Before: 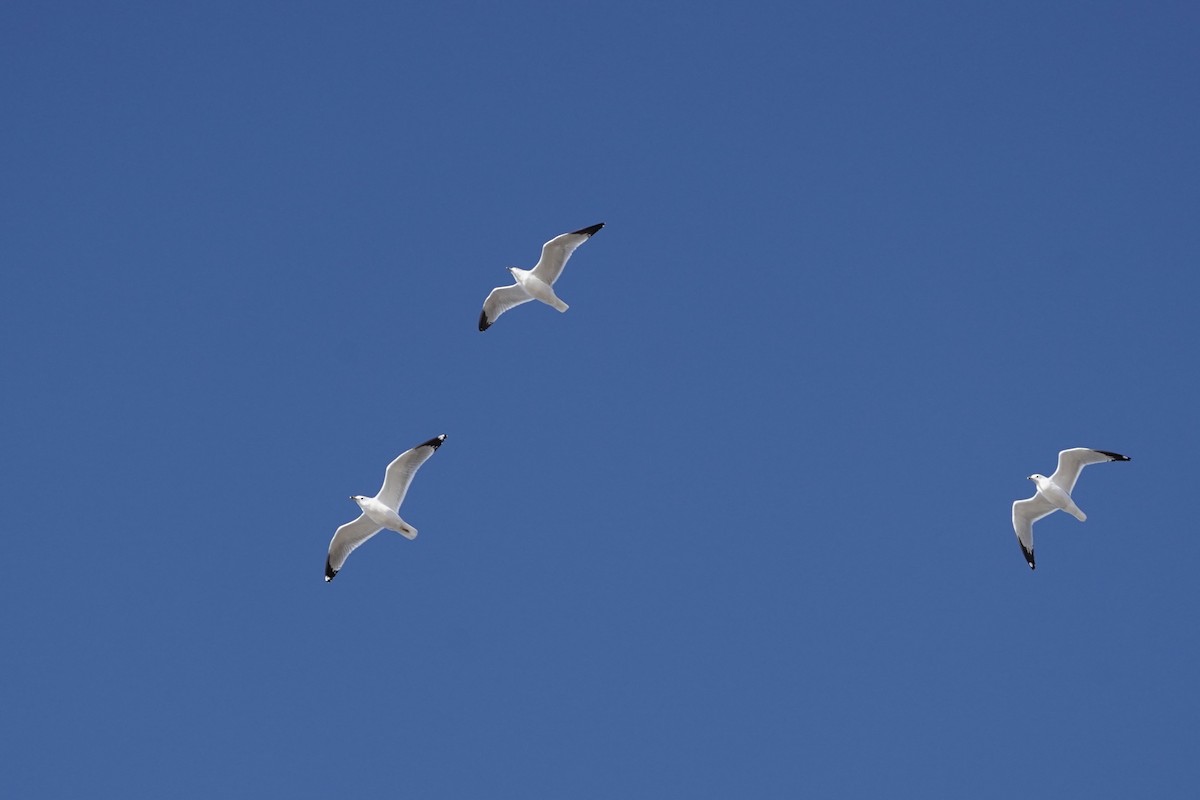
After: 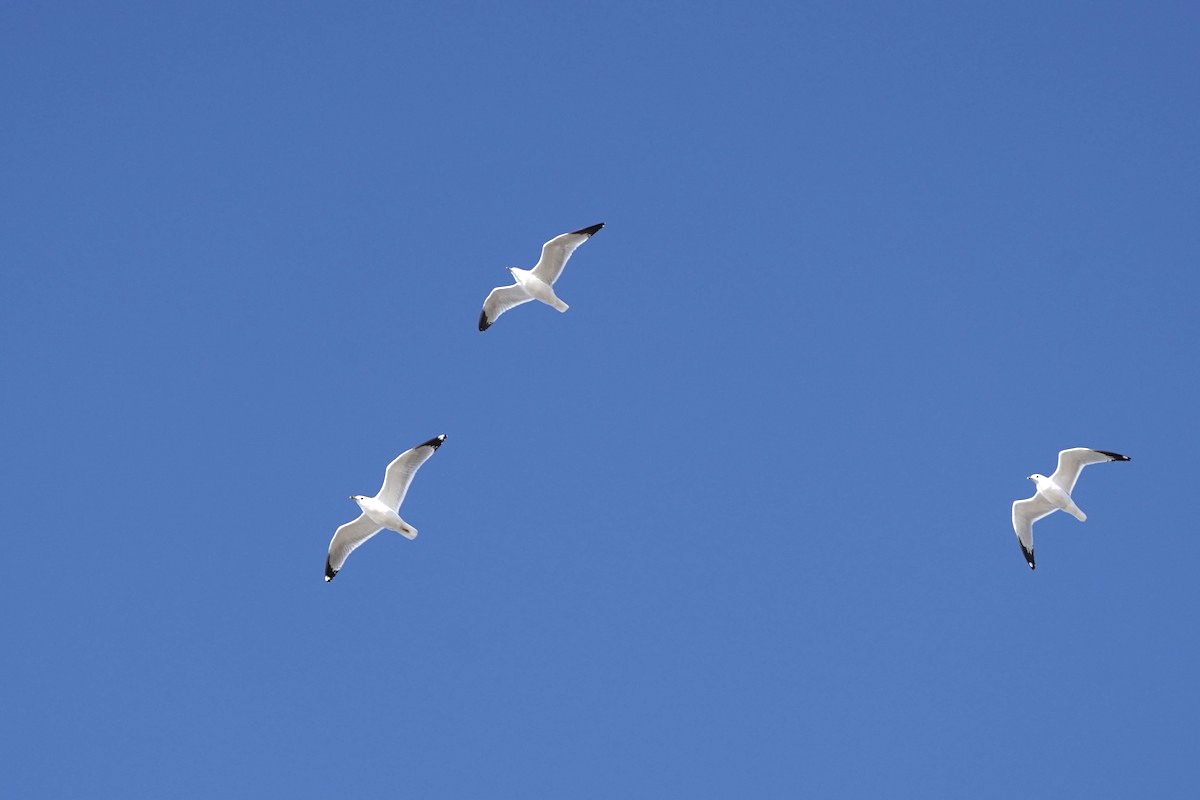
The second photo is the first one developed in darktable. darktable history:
exposure: exposure 0.64 EV, compensate highlight preservation false
